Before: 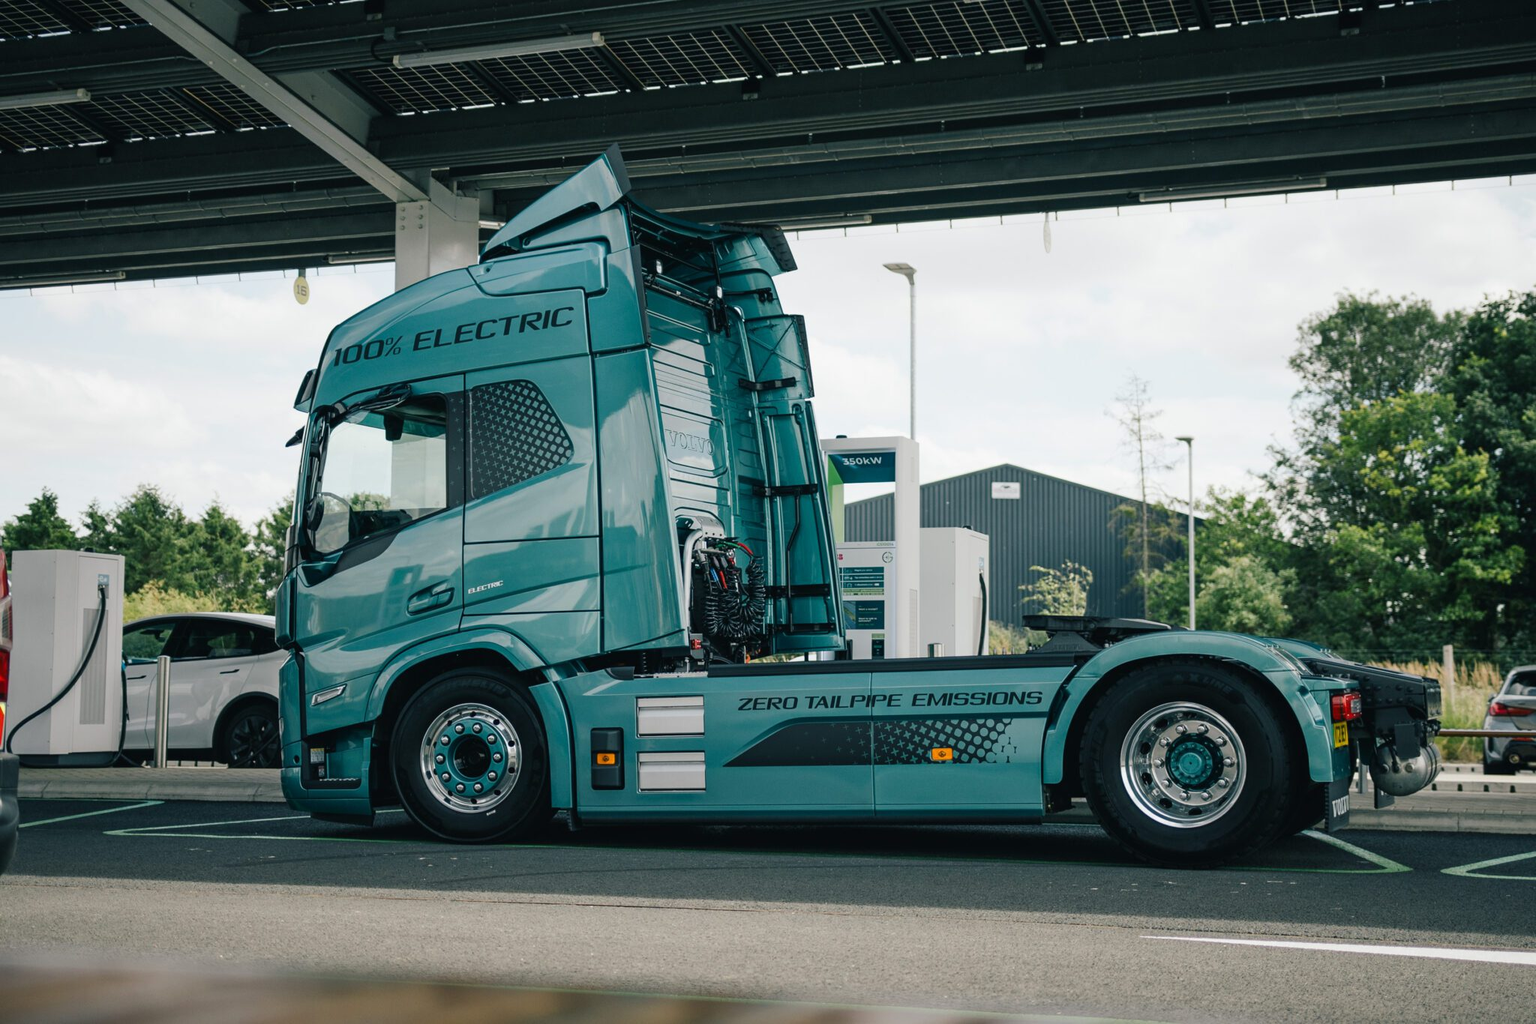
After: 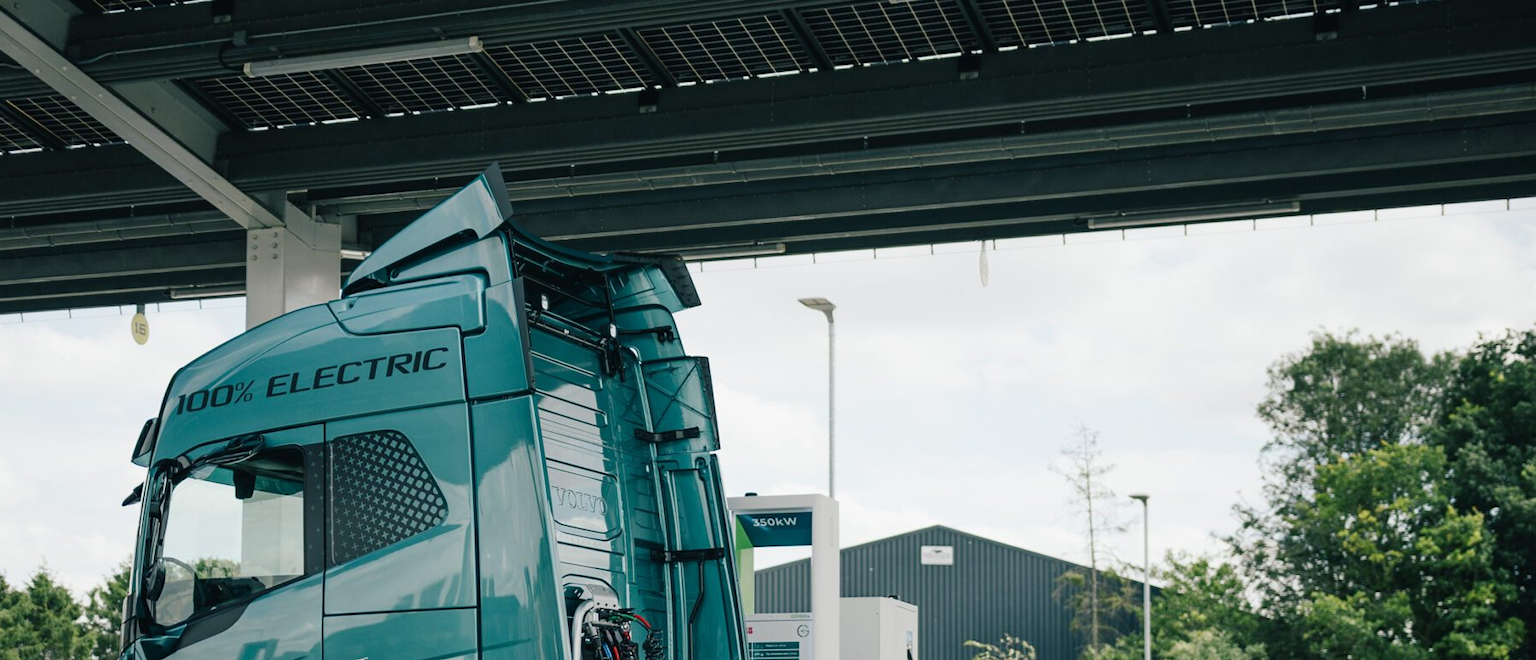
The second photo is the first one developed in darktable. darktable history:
crop and rotate: left 11.574%, bottom 43.042%
